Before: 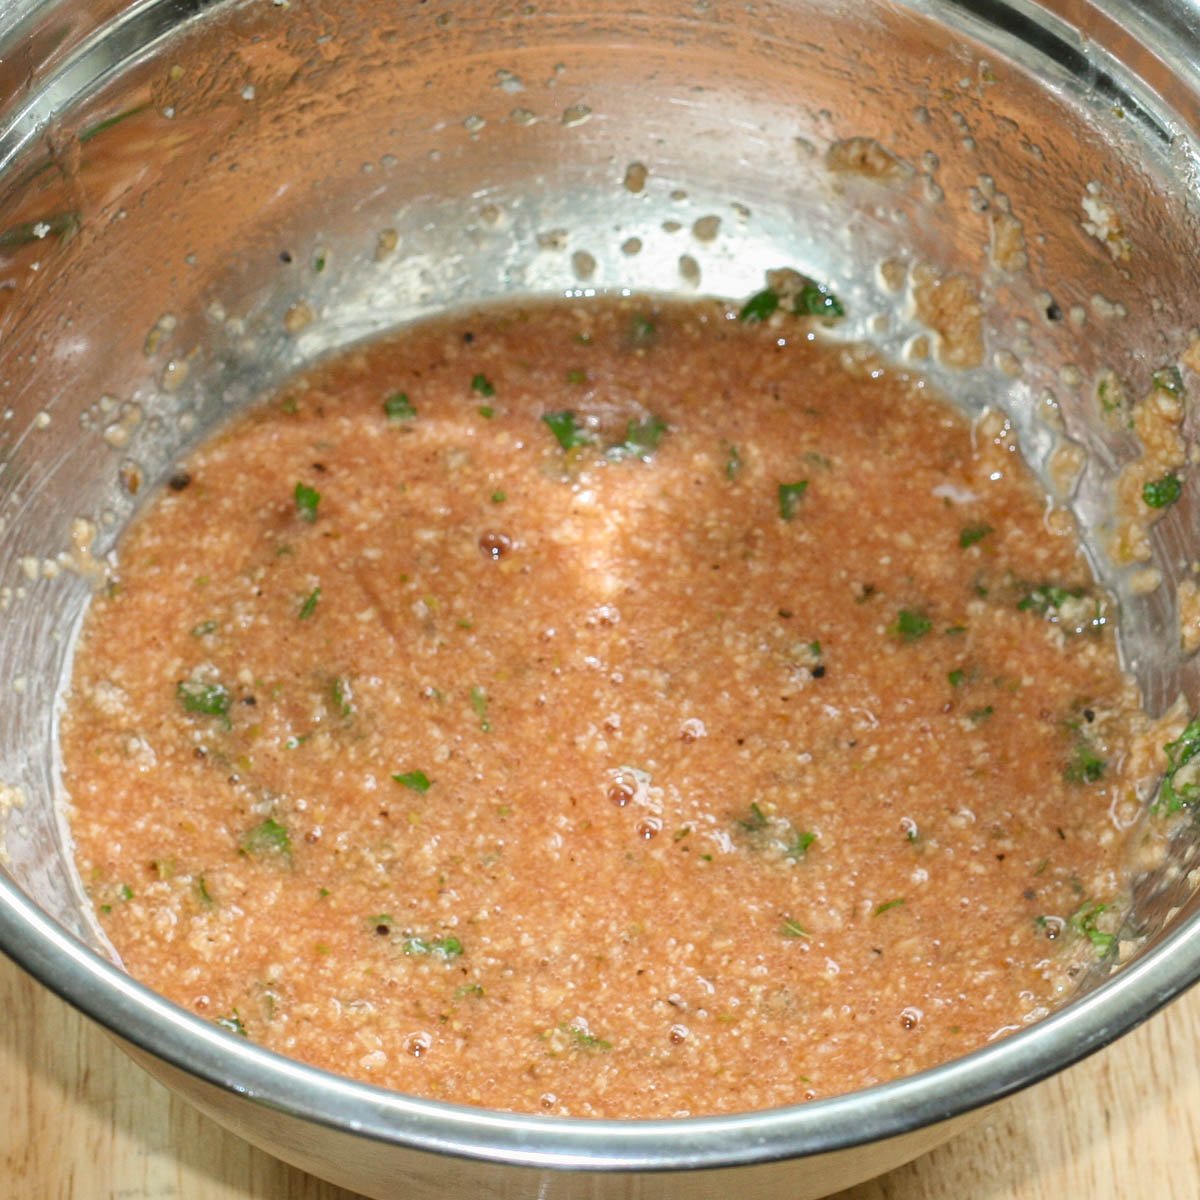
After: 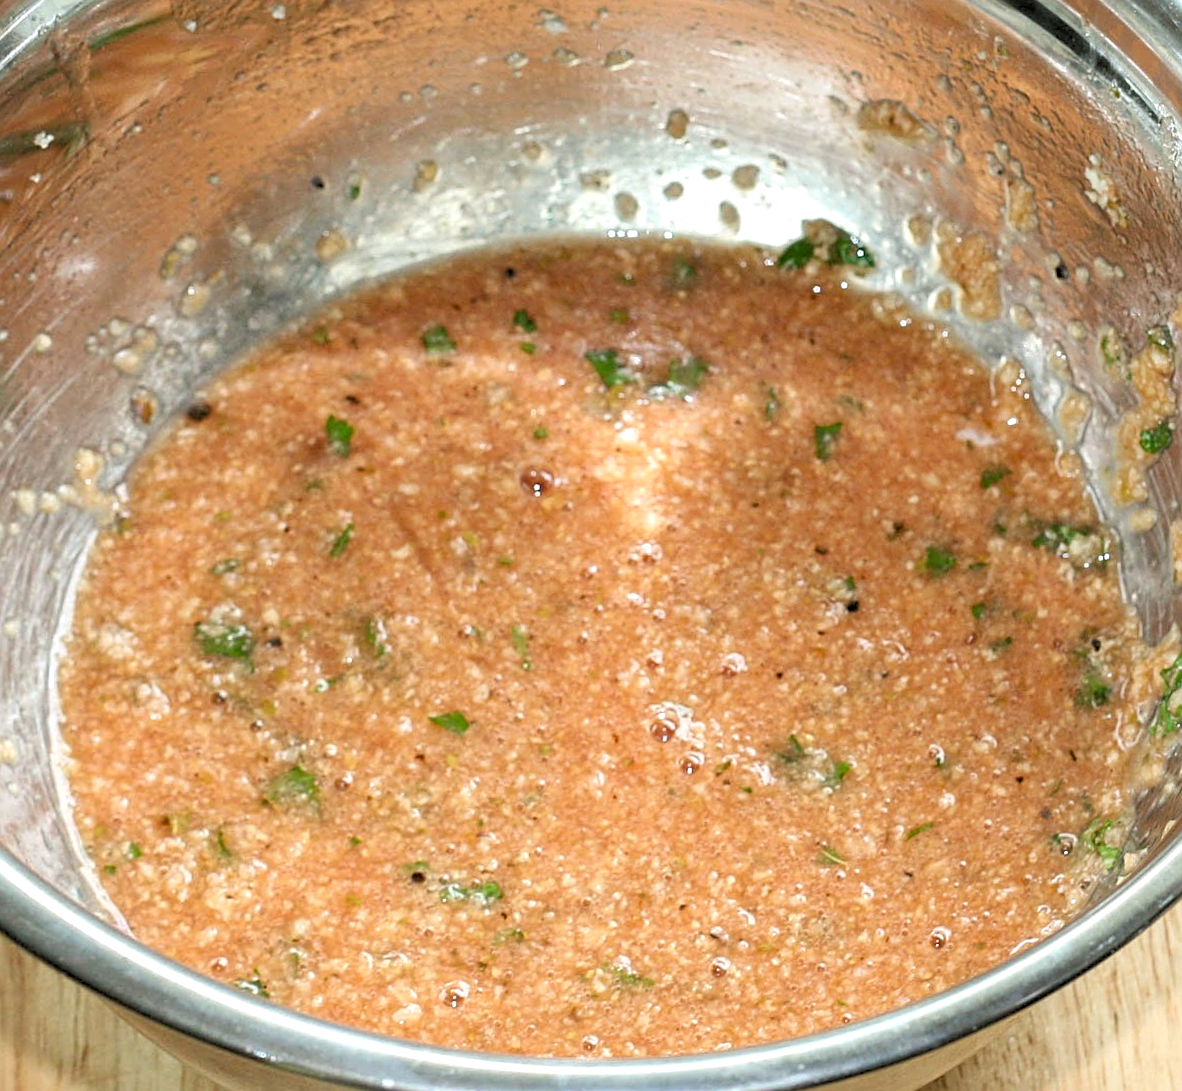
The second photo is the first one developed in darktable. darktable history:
rgb levels: levels [[0.013, 0.434, 0.89], [0, 0.5, 1], [0, 0.5, 1]]
rotate and perspective: rotation -0.013°, lens shift (vertical) -0.027, lens shift (horizontal) 0.178, crop left 0.016, crop right 0.989, crop top 0.082, crop bottom 0.918
local contrast: mode bilateral grid, contrast 20, coarseness 50, detail 120%, midtone range 0.2
sharpen: on, module defaults
